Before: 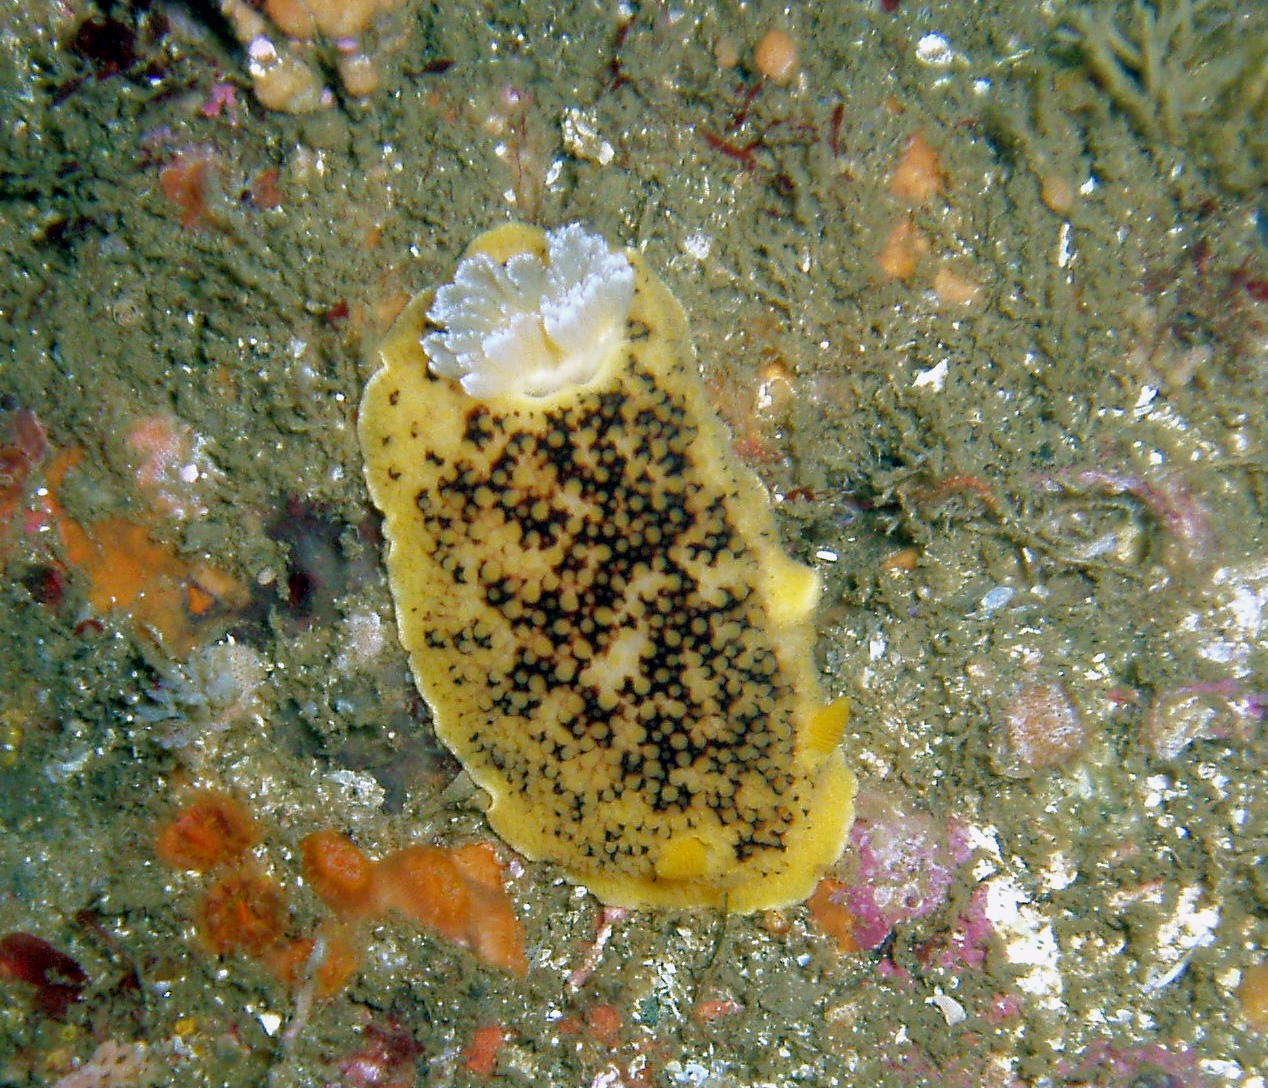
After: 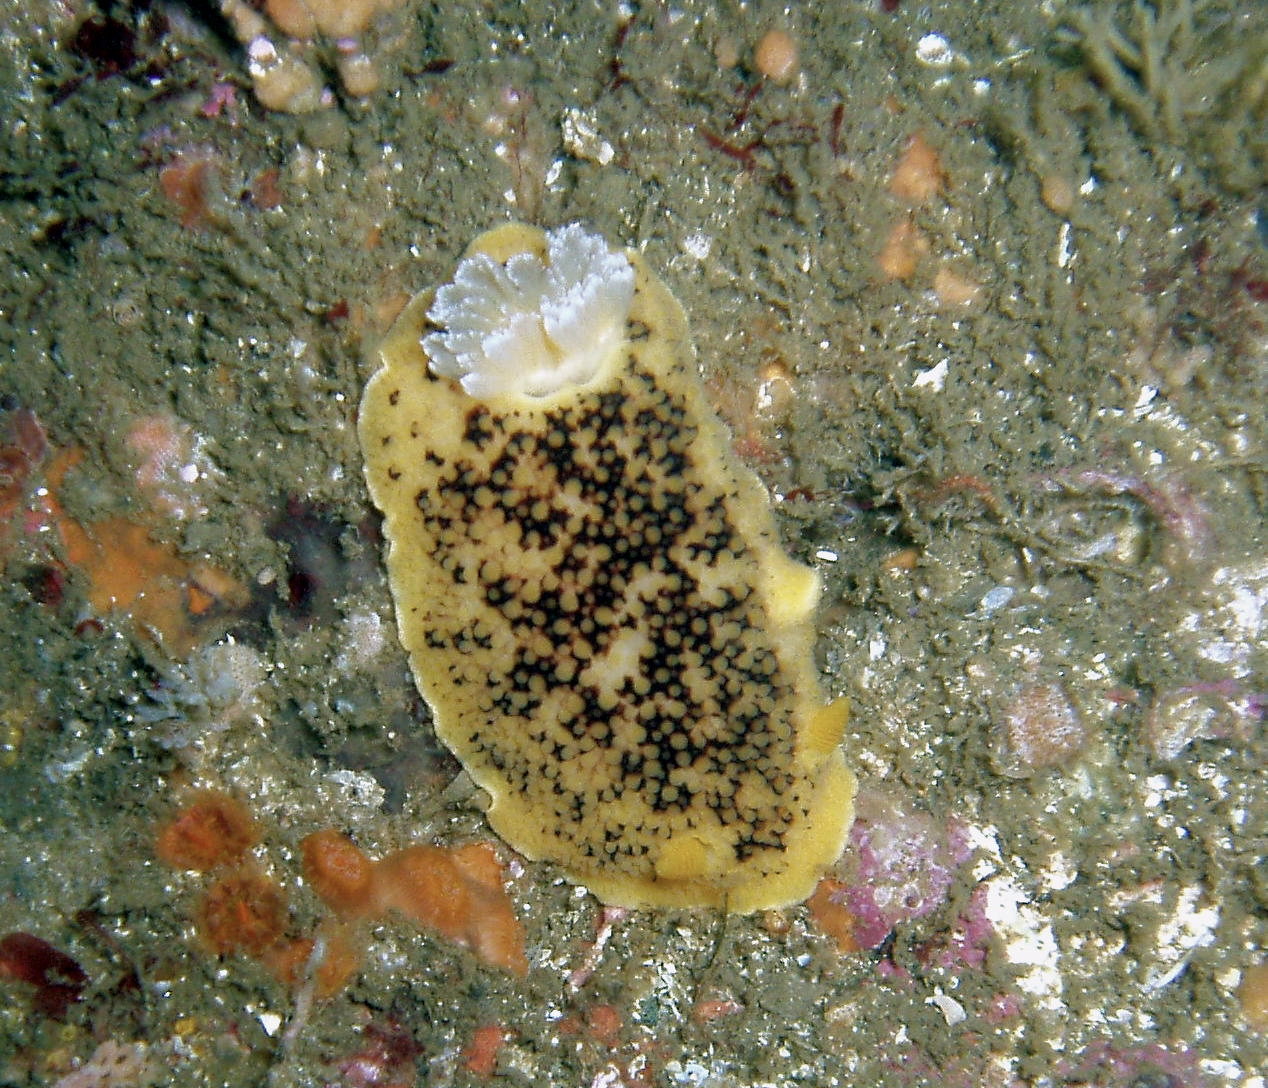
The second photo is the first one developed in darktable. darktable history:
contrast brightness saturation: contrast 0.056, brightness -0.013, saturation -0.217
